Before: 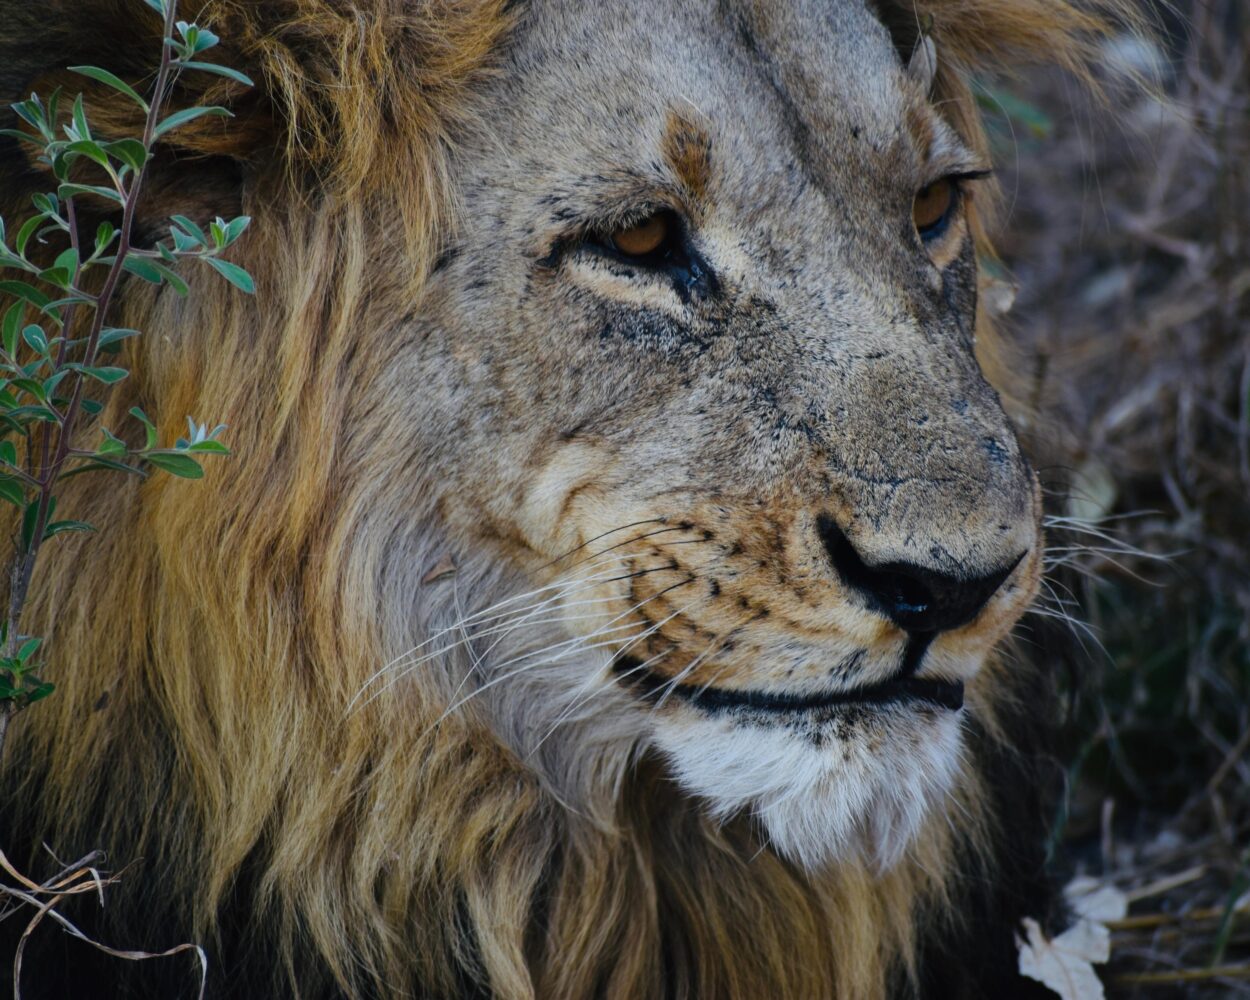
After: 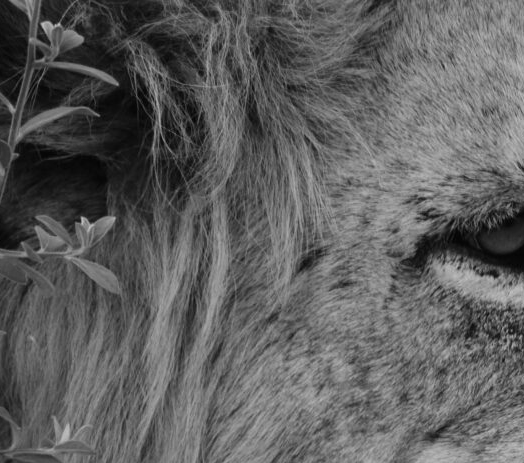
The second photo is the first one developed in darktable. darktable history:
monochrome: on, module defaults
crop and rotate: left 10.817%, top 0.062%, right 47.194%, bottom 53.626%
